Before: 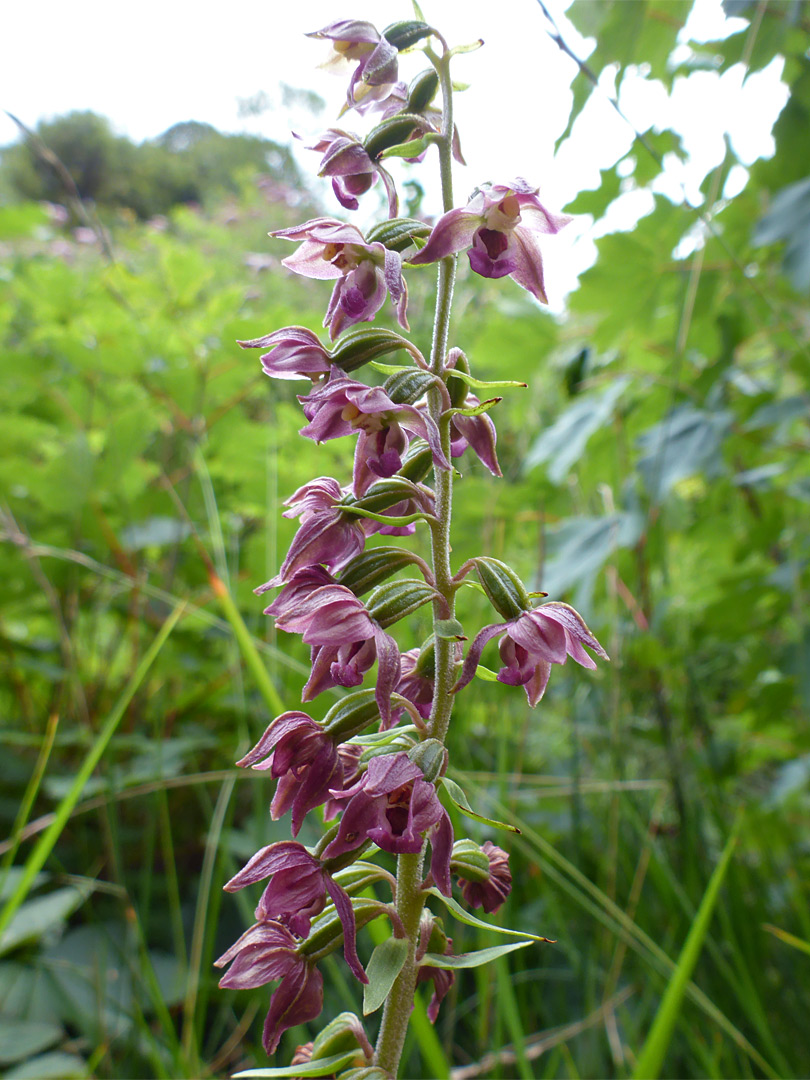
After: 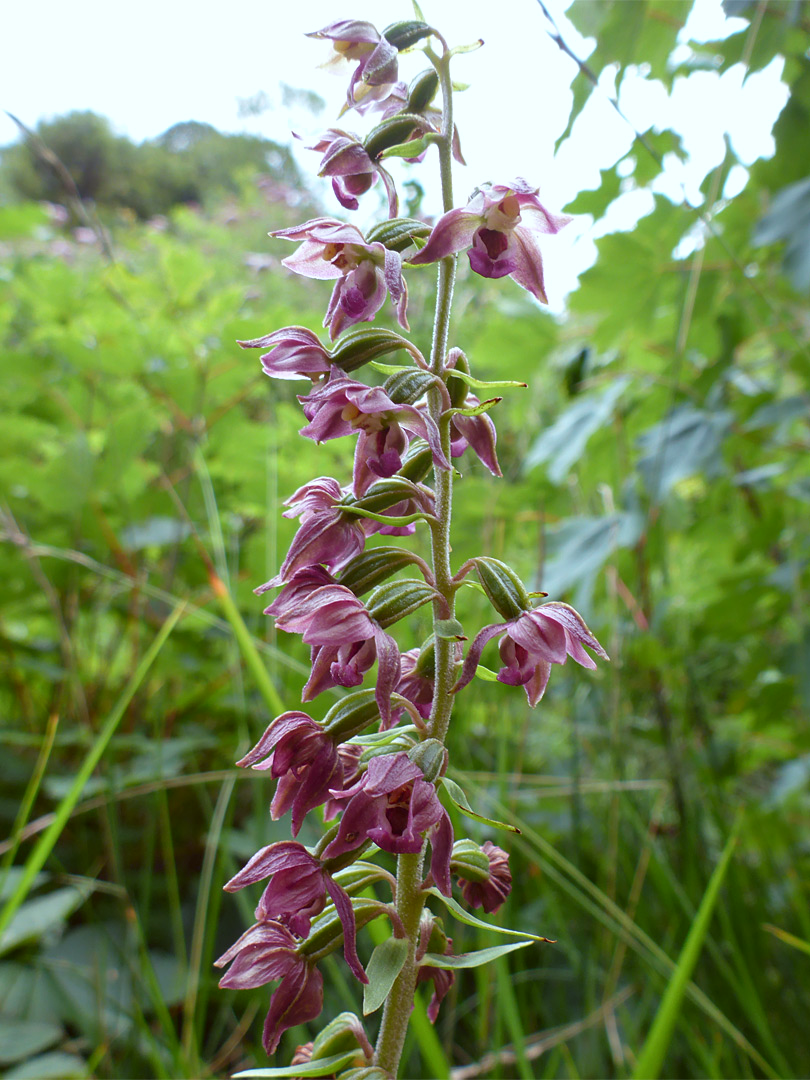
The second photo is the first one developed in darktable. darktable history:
color correction: highlights a* -3.33, highlights b* -6.14, shadows a* 3.01, shadows b* 5.71
